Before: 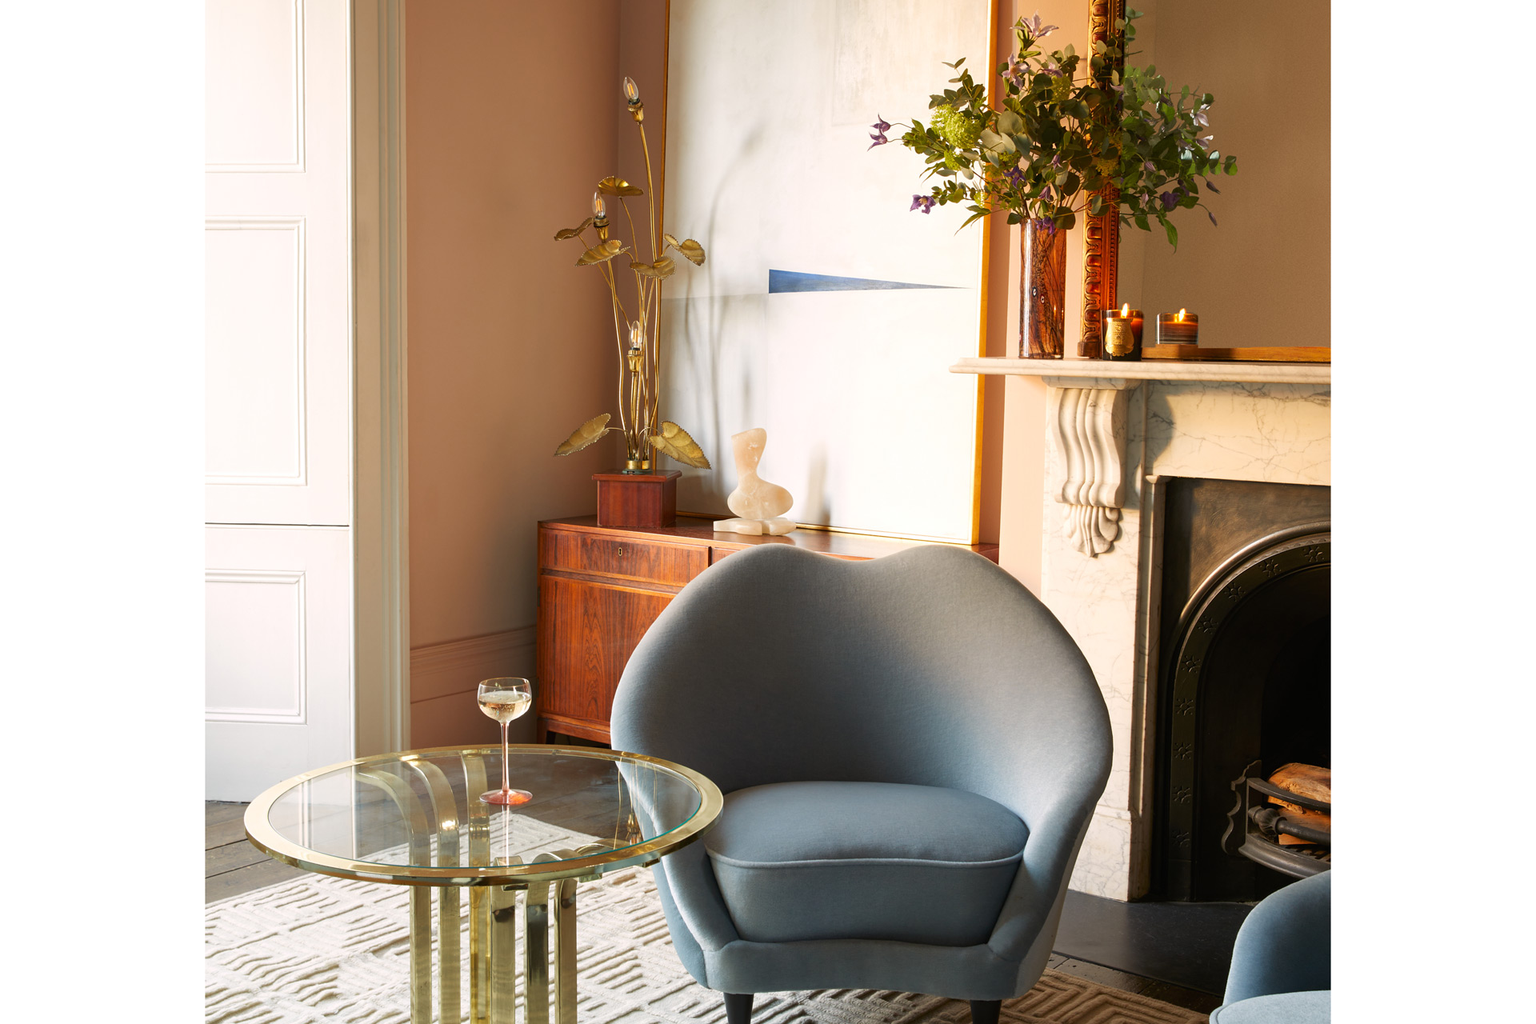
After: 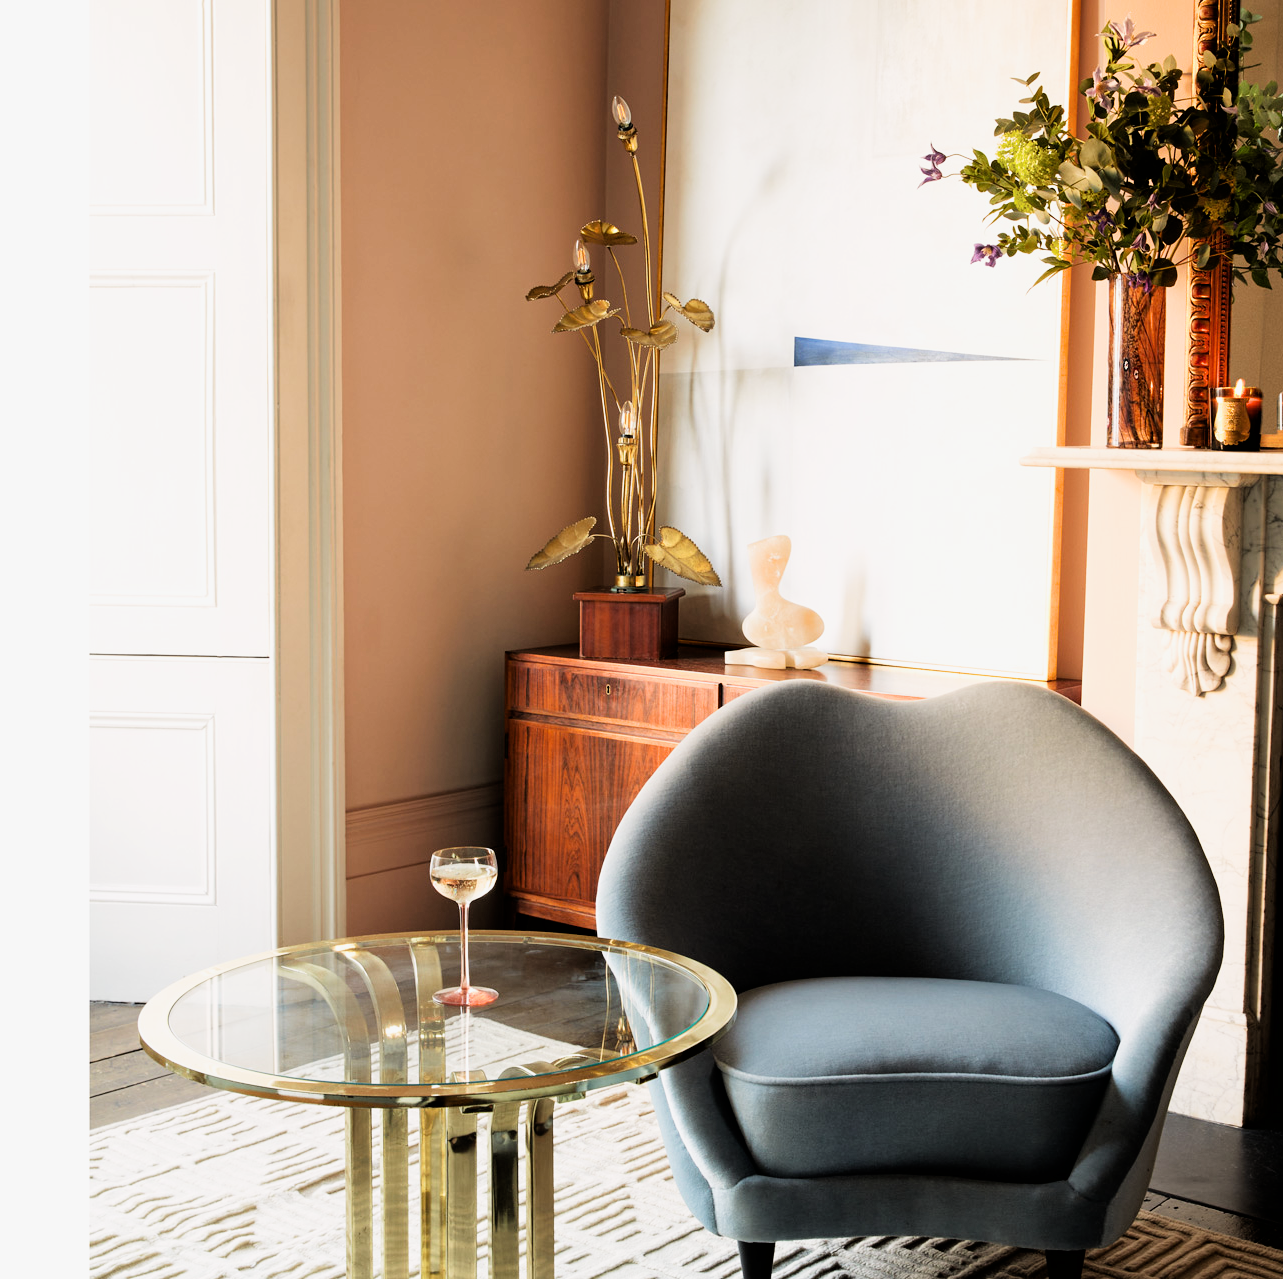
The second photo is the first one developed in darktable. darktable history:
filmic rgb: black relative exposure -5.13 EV, white relative exposure 3.5 EV, hardness 3.17, contrast 1.401, highlights saturation mix -48.73%
tone equalizer: -8 EV -0.406 EV, -7 EV -0.368 EV, -6 EV -0.36 EV, -5 EV -0.204 EV, -3 EV 0.192 EV, -2 EV 0.35 EV, -1 EV 0.39 EV, +0 EV 0.39 EV
crop and rotate: left 8.721%, right 24.442%
